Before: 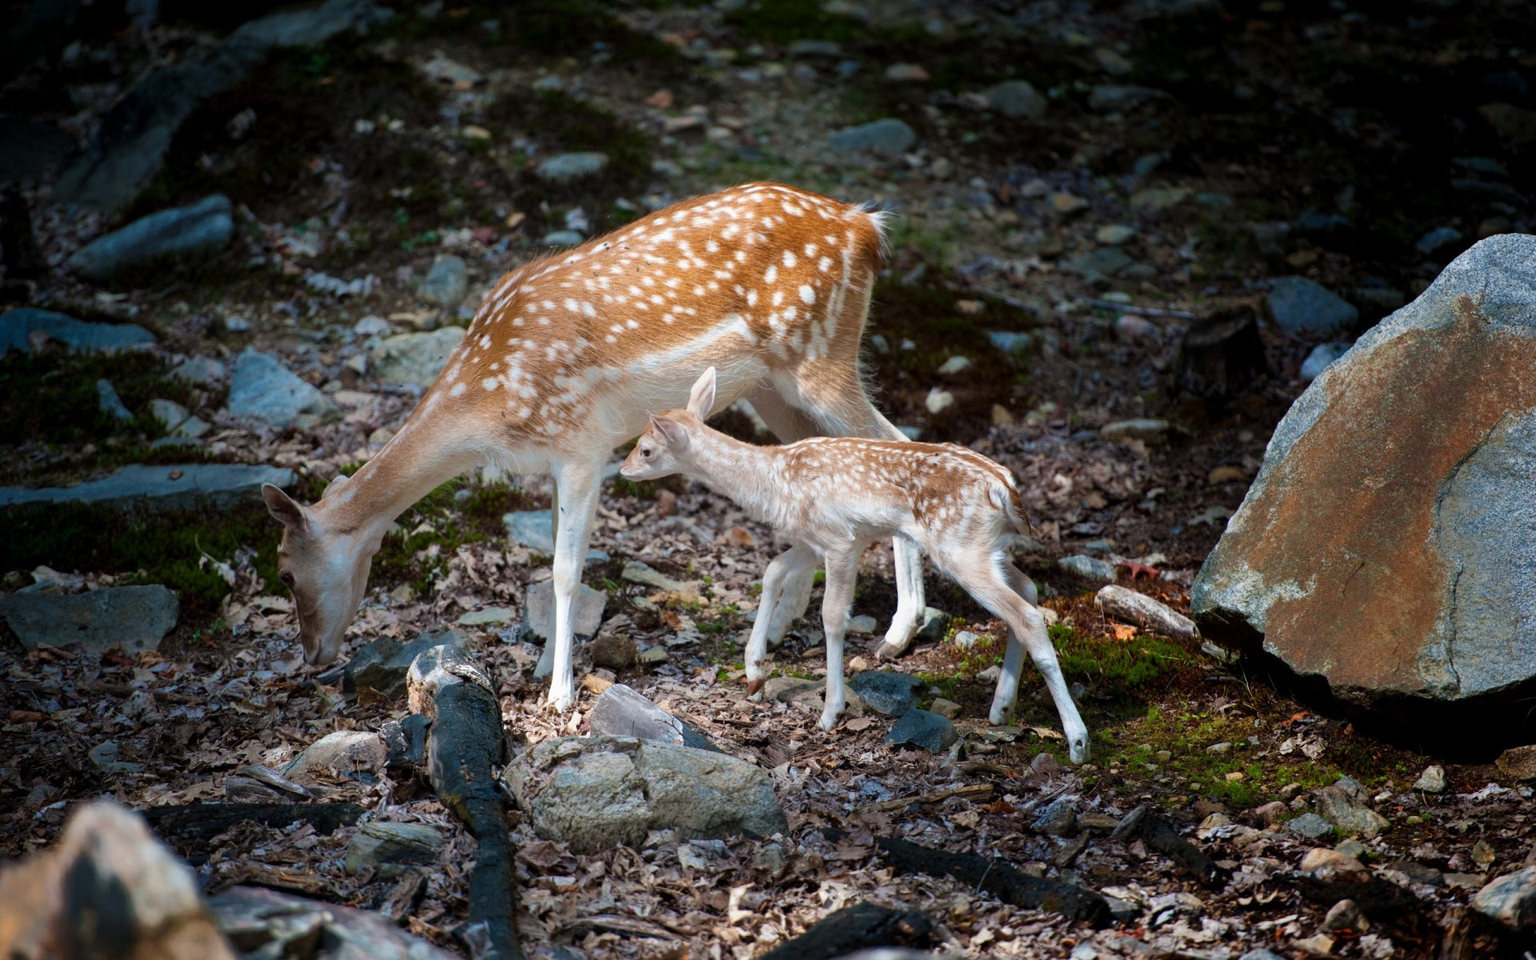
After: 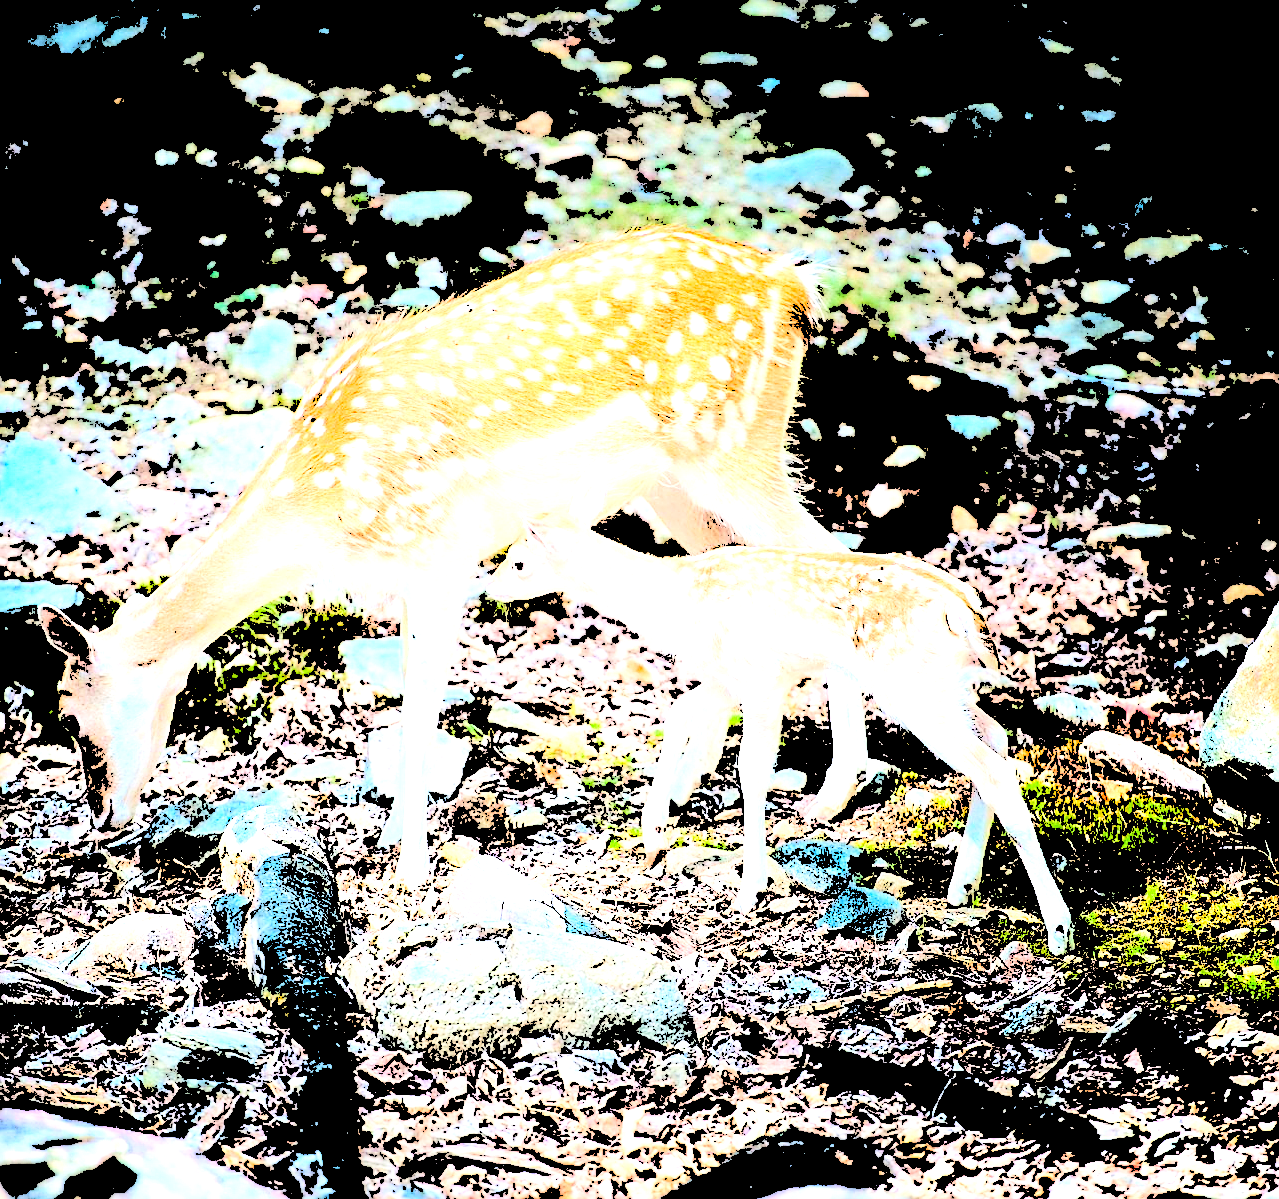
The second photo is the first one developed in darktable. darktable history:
graduated density: rotation -180°, offset 24.95
crop and rotate: left 15.055%, right 18.278%
sharpen: amount 1
exposure: exposure 0.559 EV, compensate highlight preservation false
levels: levels [0.246, 0.246, 0.506]
